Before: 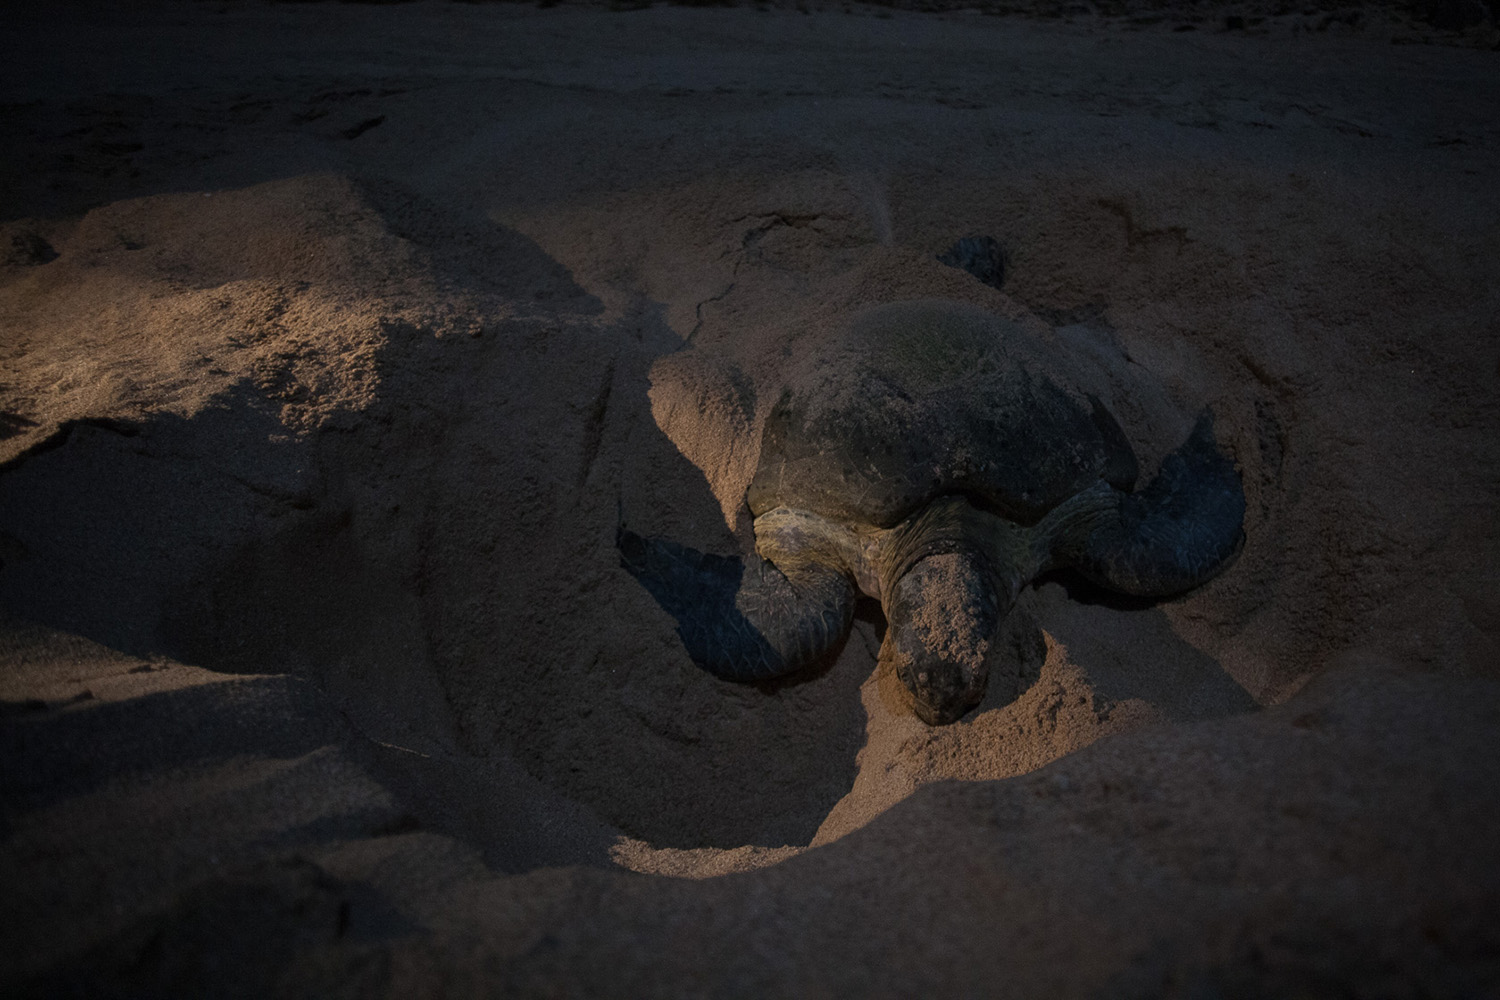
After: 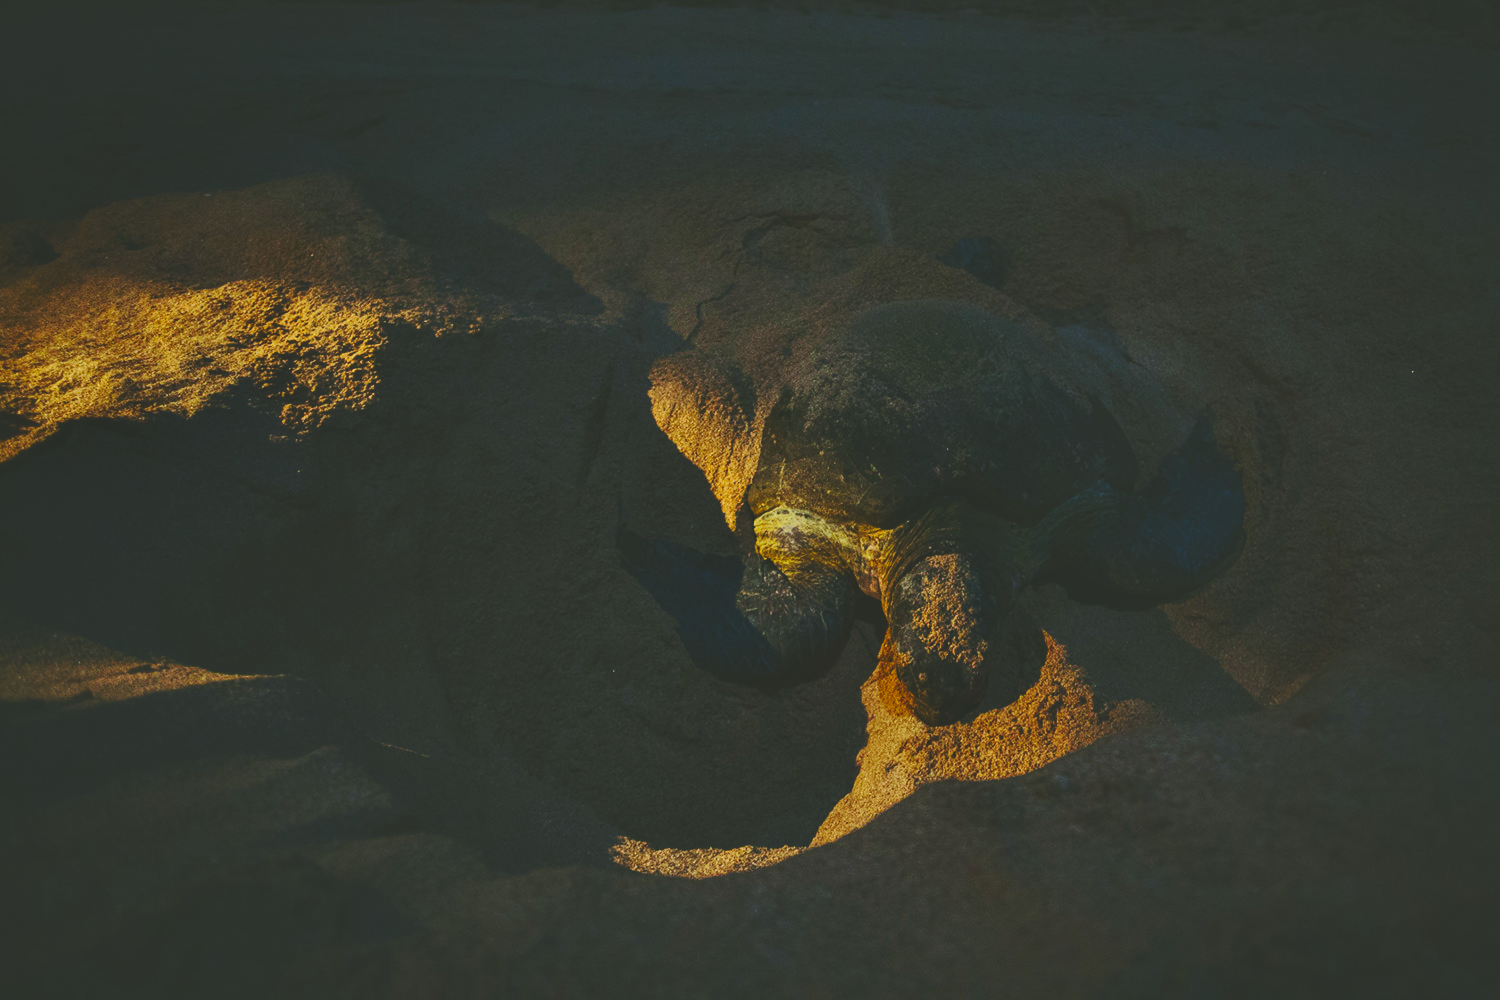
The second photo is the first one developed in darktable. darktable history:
base curve: curves: ch0 [(0, 0.024) (0.055, 0.065) (0.121, 0.166) (0.236, 0.319) (0.693, 0.726) (1, 1)], preserve colors none
tone curve: curves: ch0 [(0, 0.072) (0.249, 0.176) (0.518, 0.489) (0.832, 0.854) (1, 0.948)], color space Lab, independent channels, preserve colors none
shadows and highlights: soften with gaussian
local contrast: highlights 101%, shadows 103%, detail 120%, midtone range 0.2
color correction: highlights a* -10.76, highlights b* 9.89, saturation 1.71
